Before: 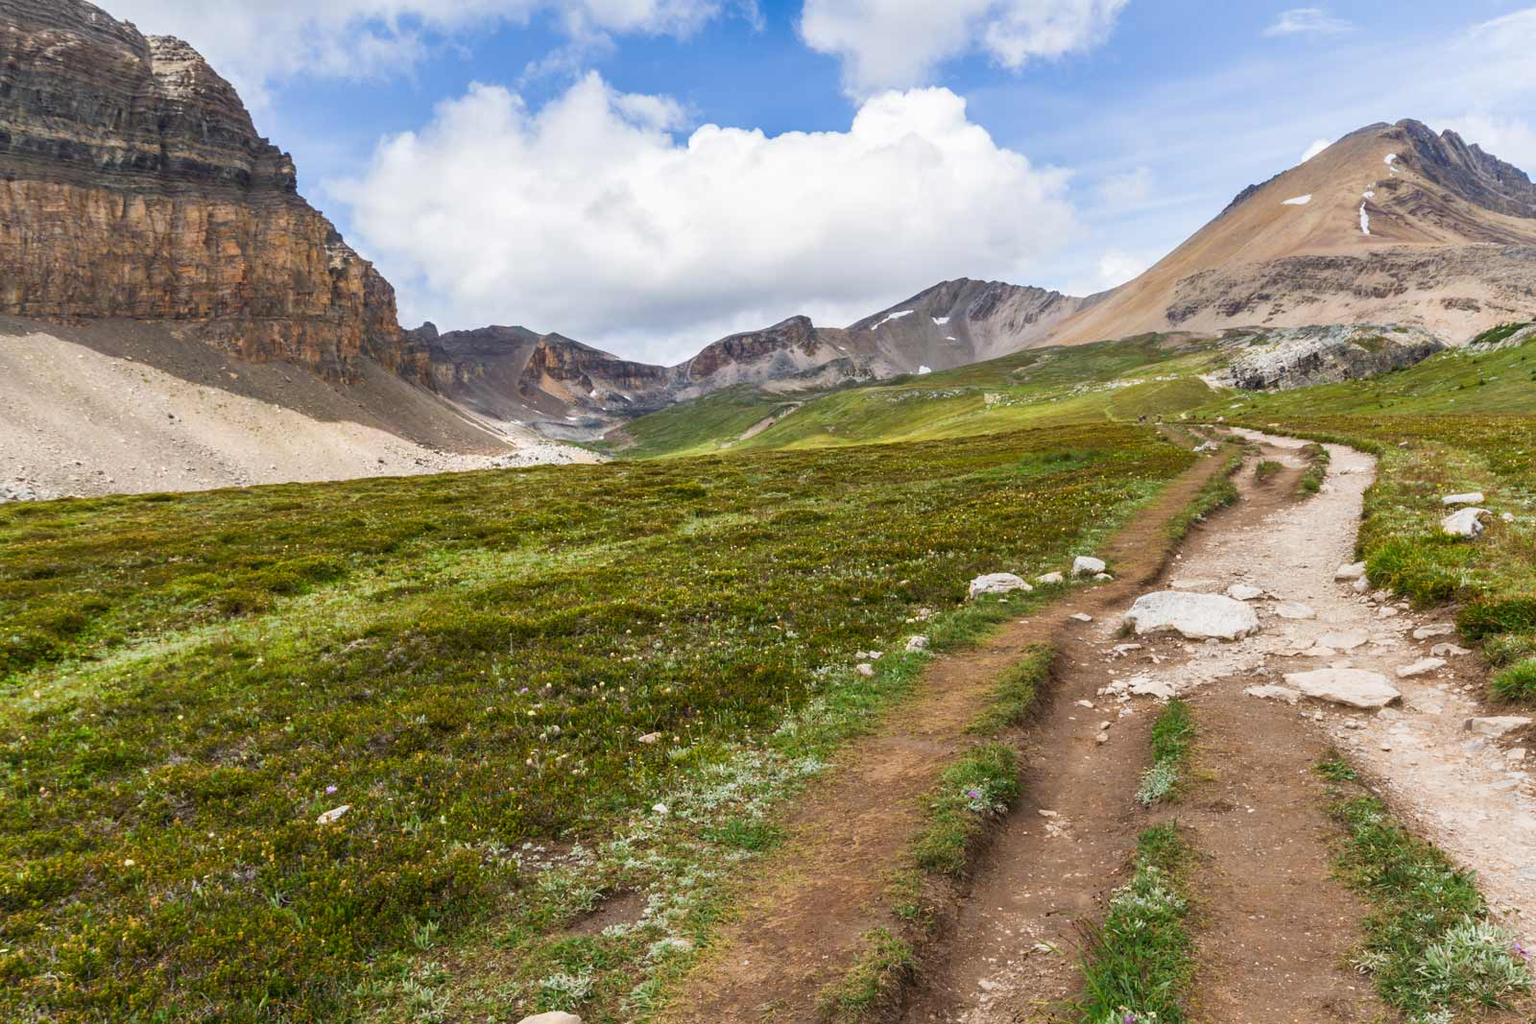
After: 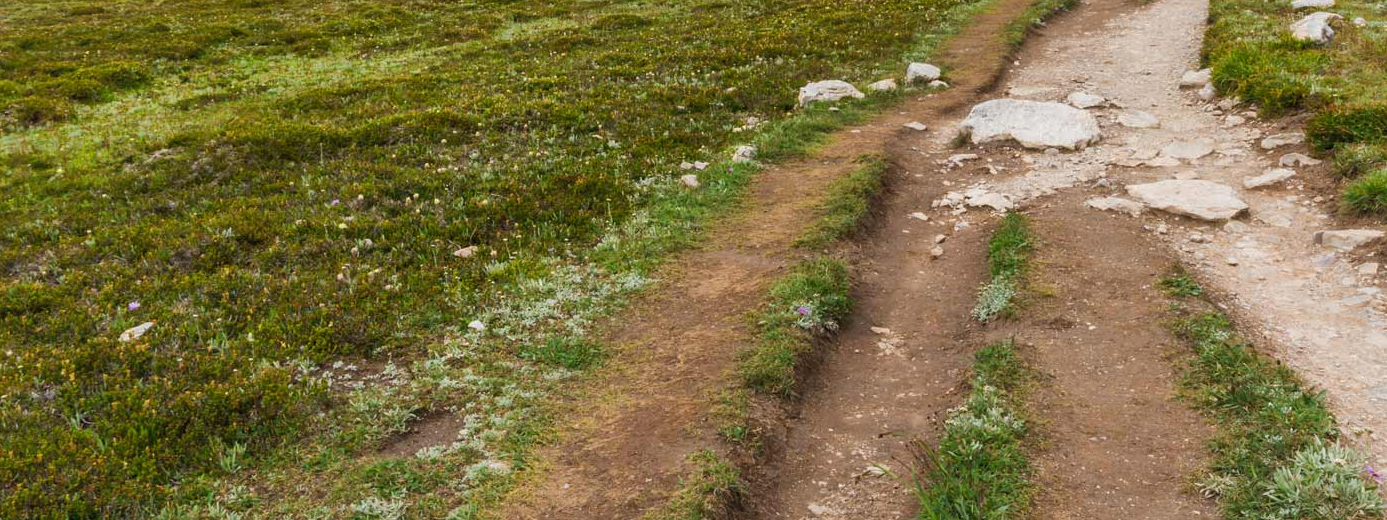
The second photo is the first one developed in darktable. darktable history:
shadows and highlights: shadows 30.12
crop and rotate: left 13.297%, top 48.498%, bottom 2.721%
tone equalizer: on, module defaults
